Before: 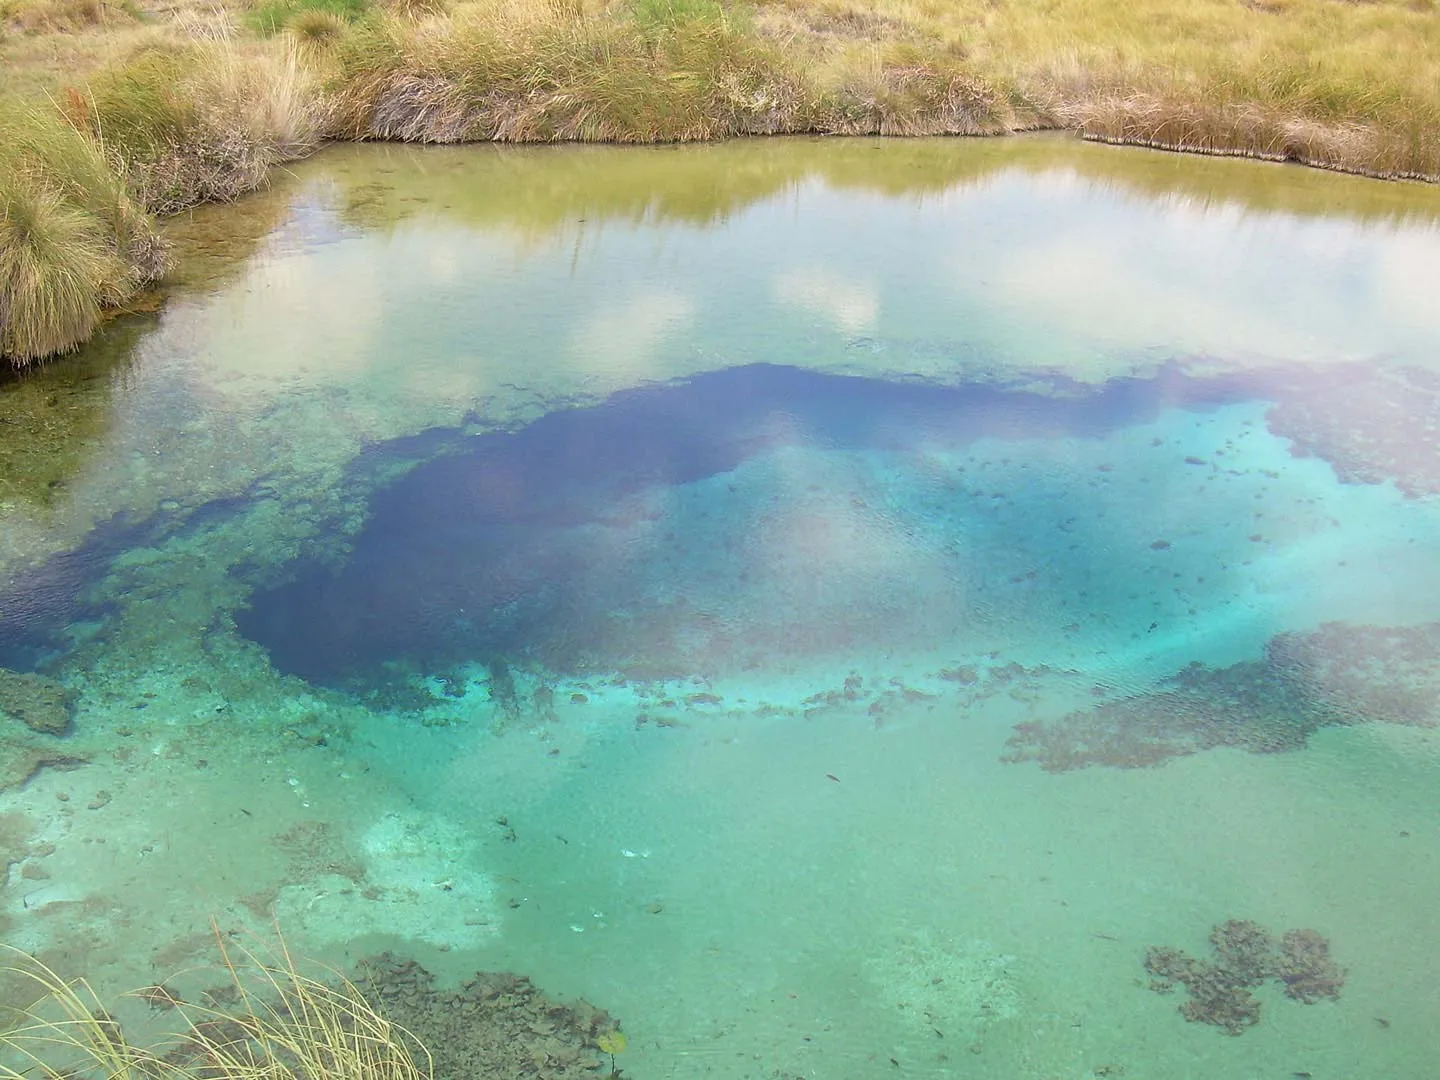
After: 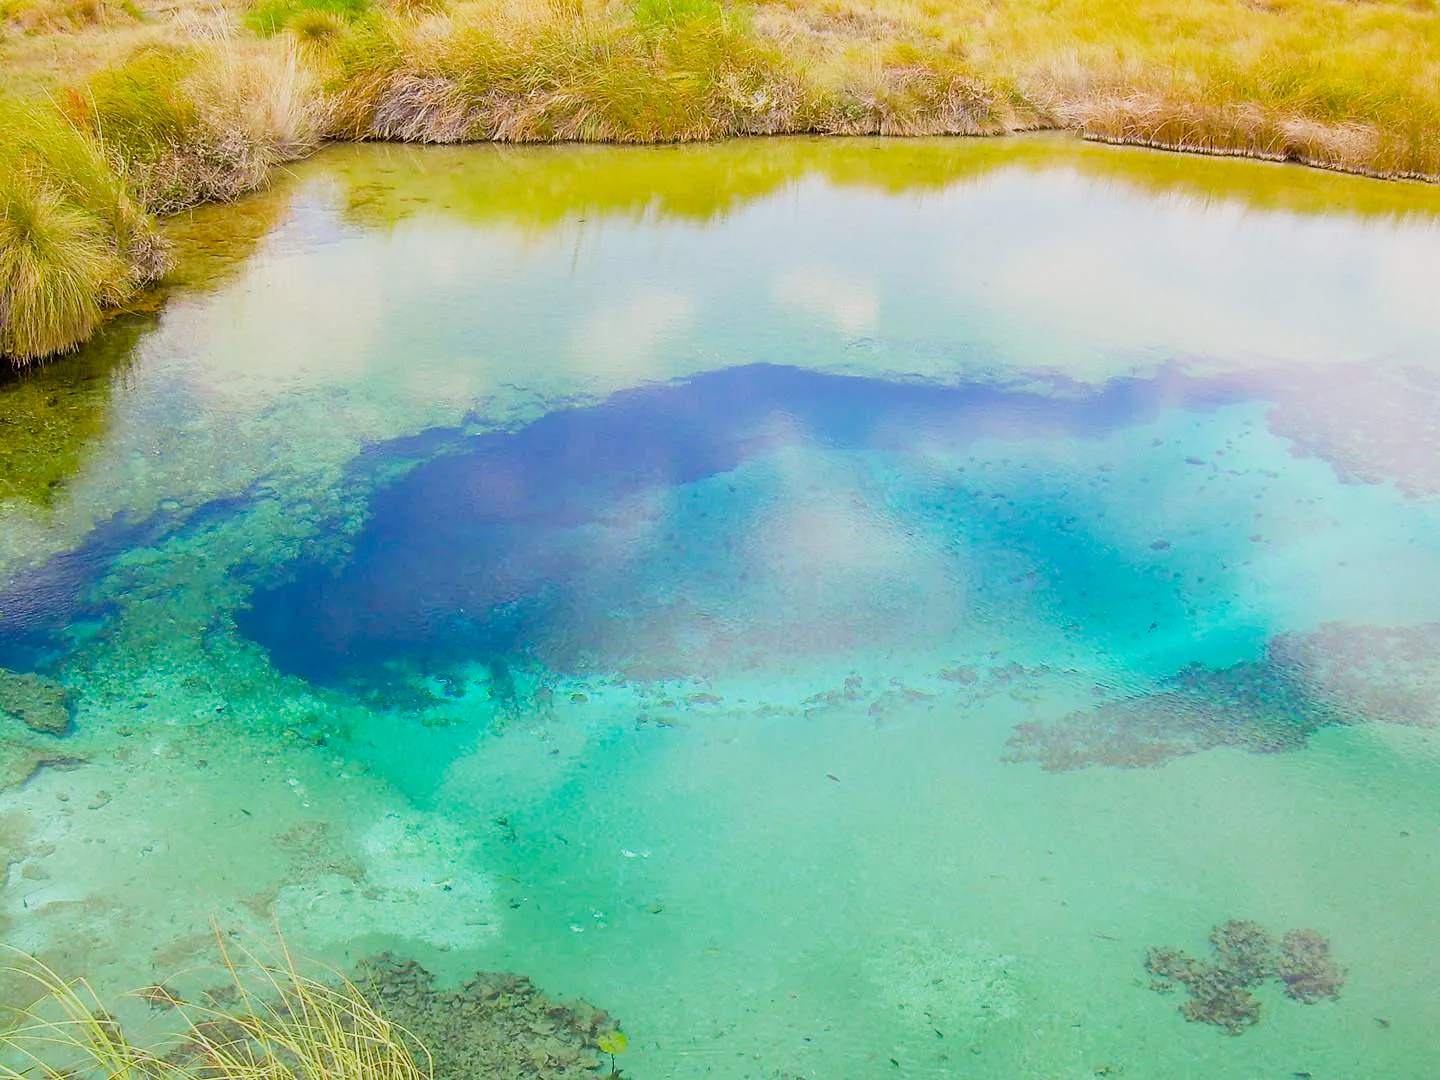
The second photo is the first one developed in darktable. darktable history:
sigmoid: on, module defaults
exposure: exposure 0.2 EV, compensate highlight preservation false
color balance rgb: linear chroma grading › global chroma 15%, perceptual saturation grading › global saturation 30%
